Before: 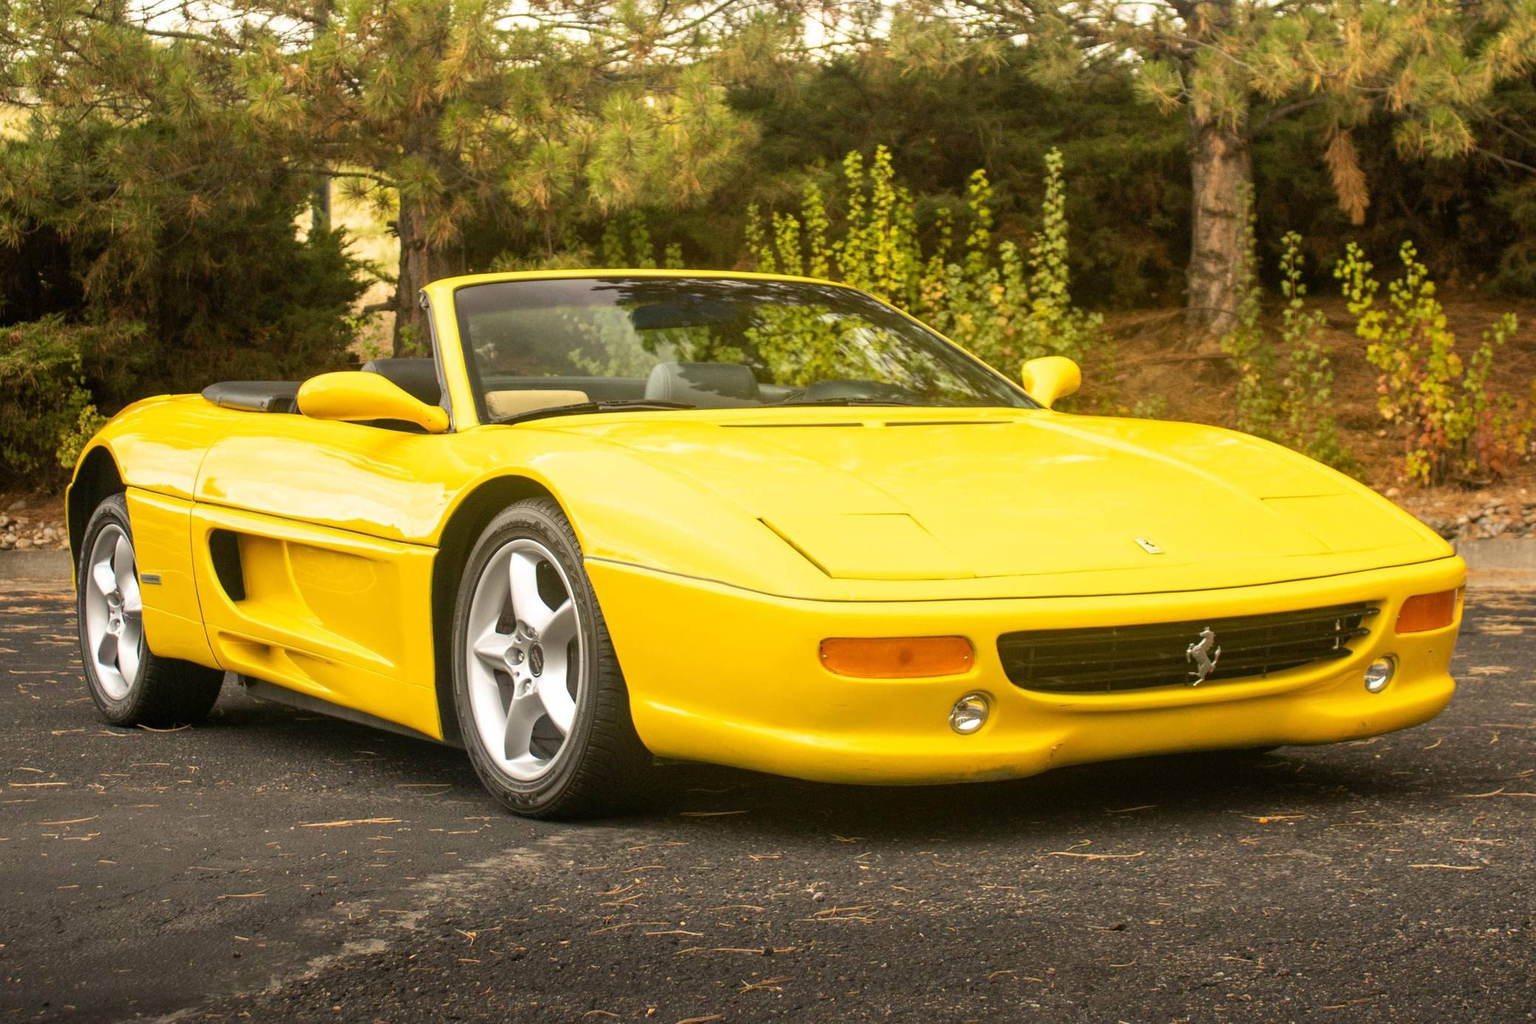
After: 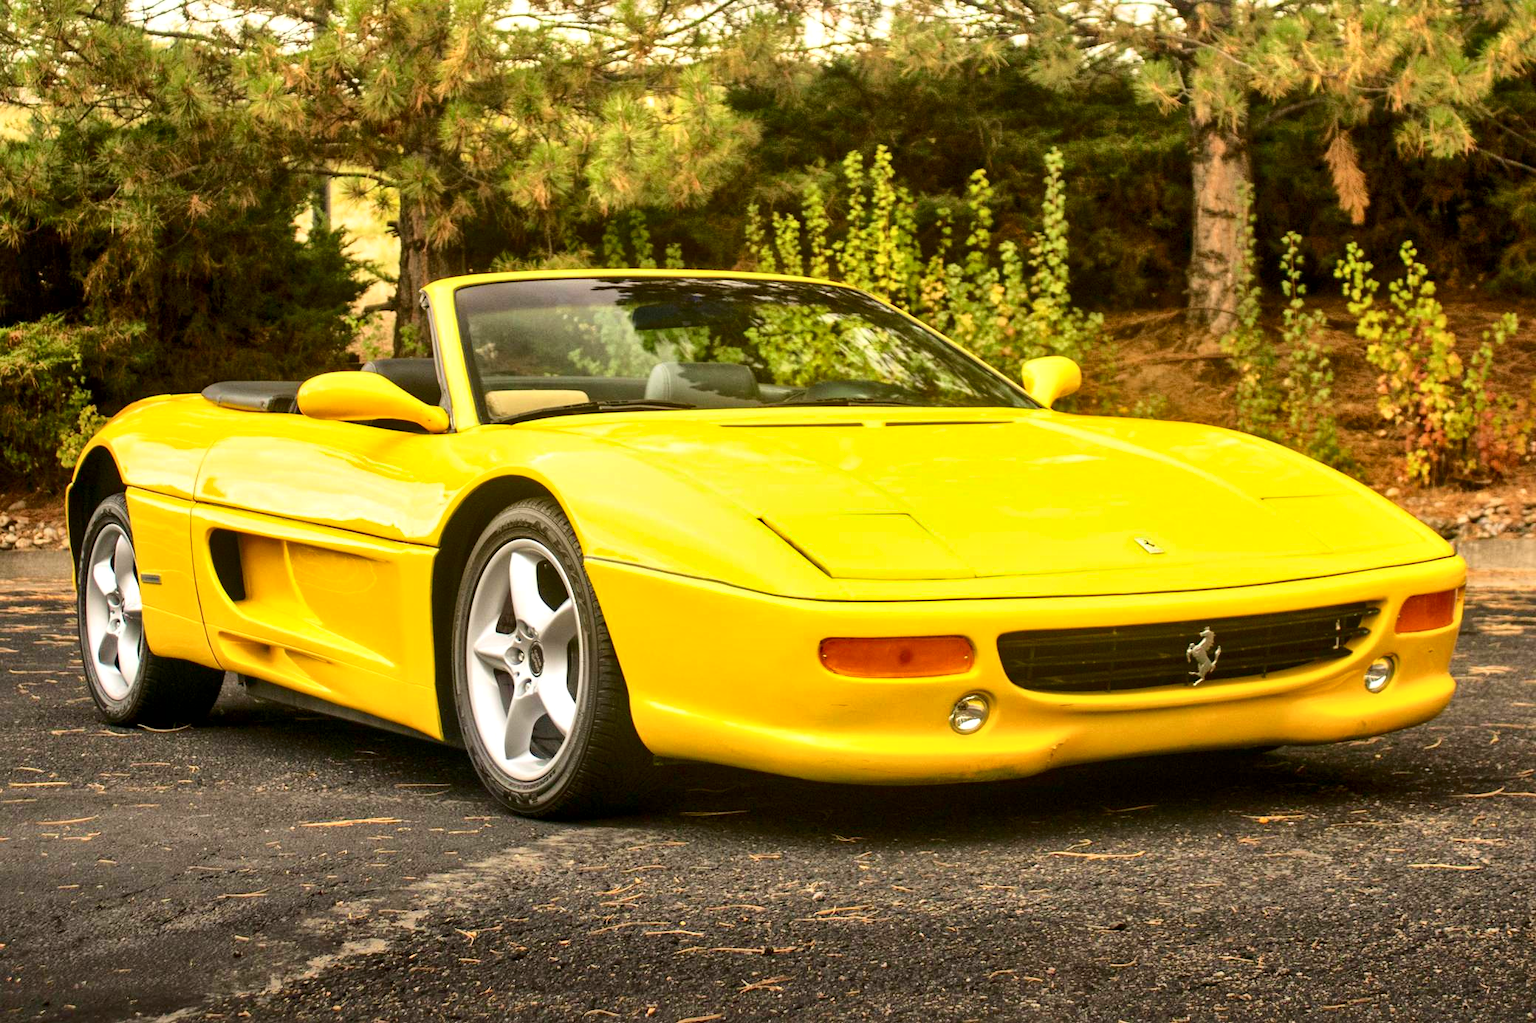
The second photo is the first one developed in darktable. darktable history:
tone curve: curves: ch0 [(0, 0) (0.234, 0.191) (0.48, 0.534) (0.608, 0.667) (0.725, 0.809) (0.864, 0.922) (1, 1)]; ch1 [(0, 0) (0.453, 0.43) (0.5, 0.5) (0.615, 0.649) (1, 1)]; ch2 [(0, 0) (0.5, 0.5) (0.586, 0.617) (1, 1)], color space Lab, independent channels, preserve colors none
shadows and highlights: low approximation 0.01, soften with gaussian
local contrast: mode bilateral grid, contrast 20, coarseness 50, detail 148%, midtone range 0.2
